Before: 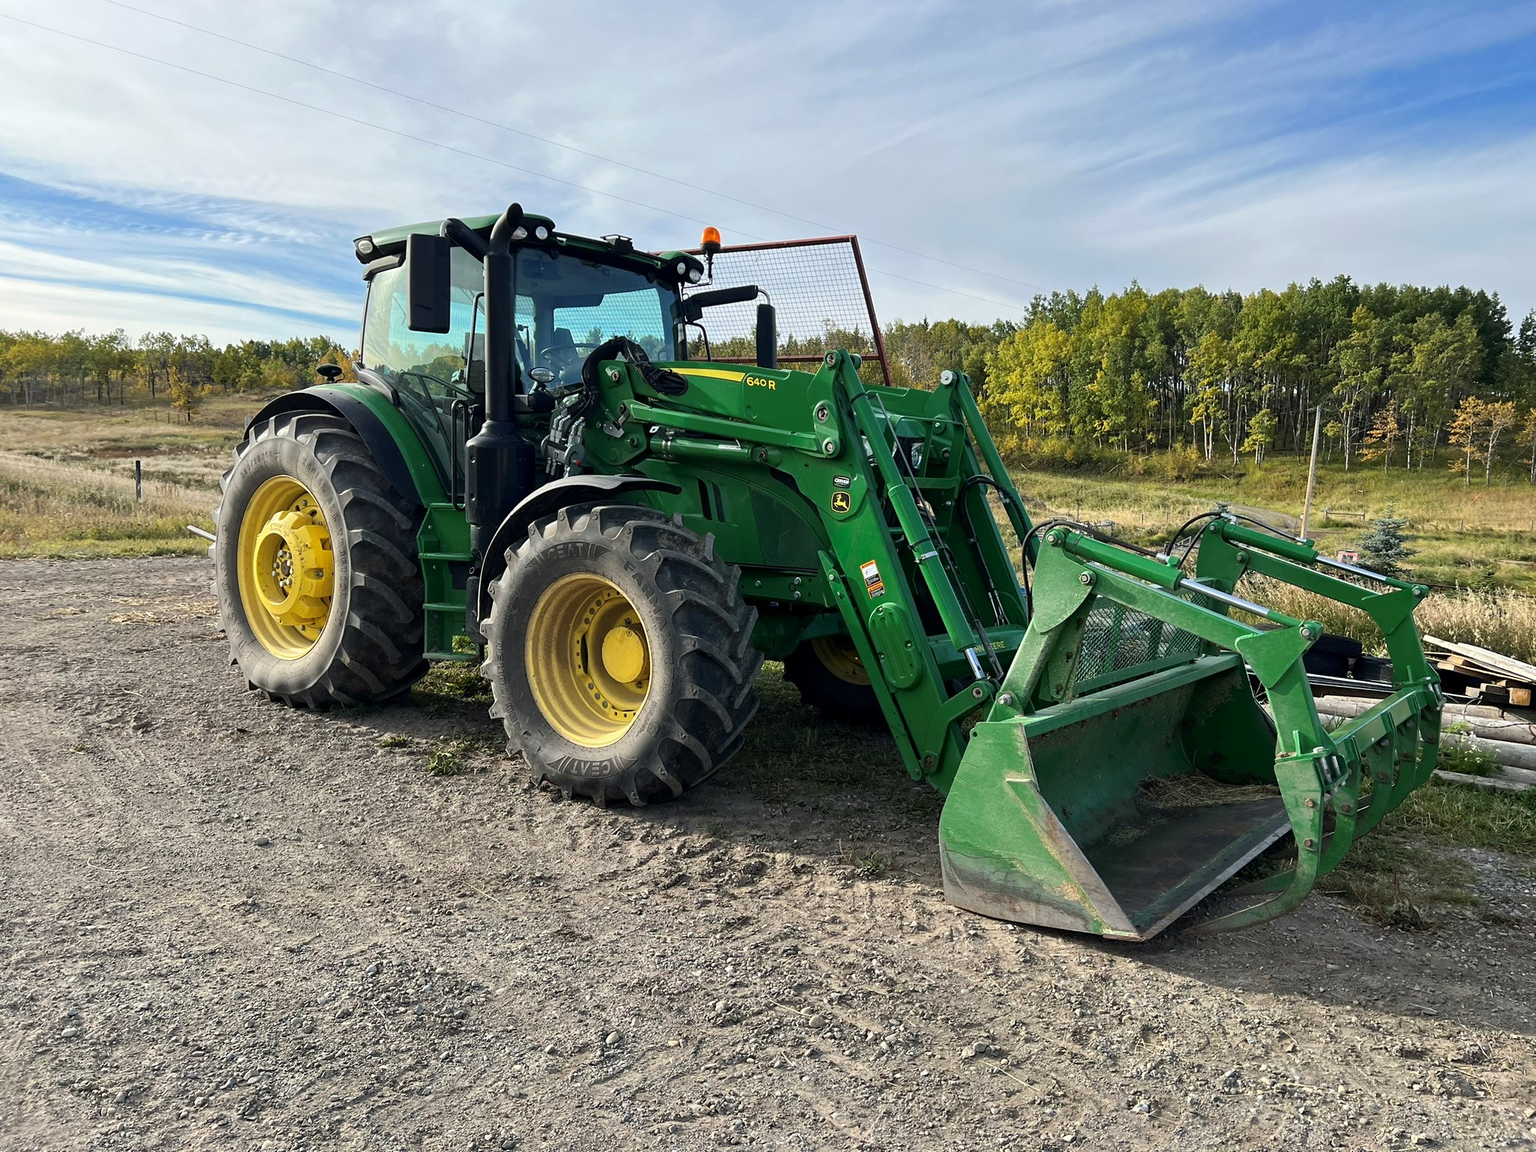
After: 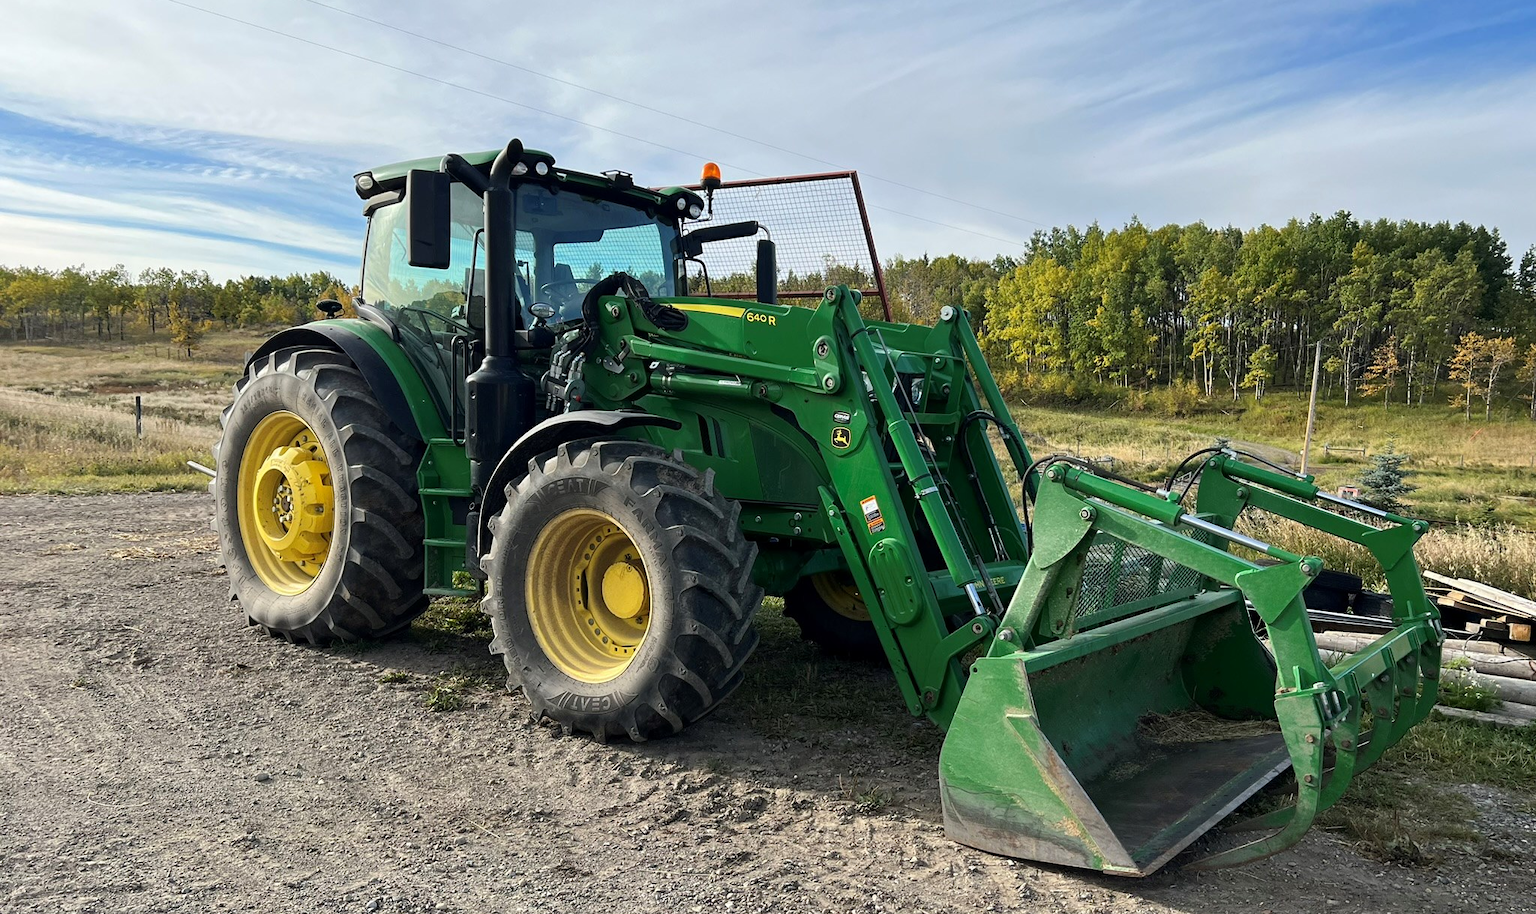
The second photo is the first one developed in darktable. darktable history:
crop and rotate: top 5.651%, bottom 14.961%
